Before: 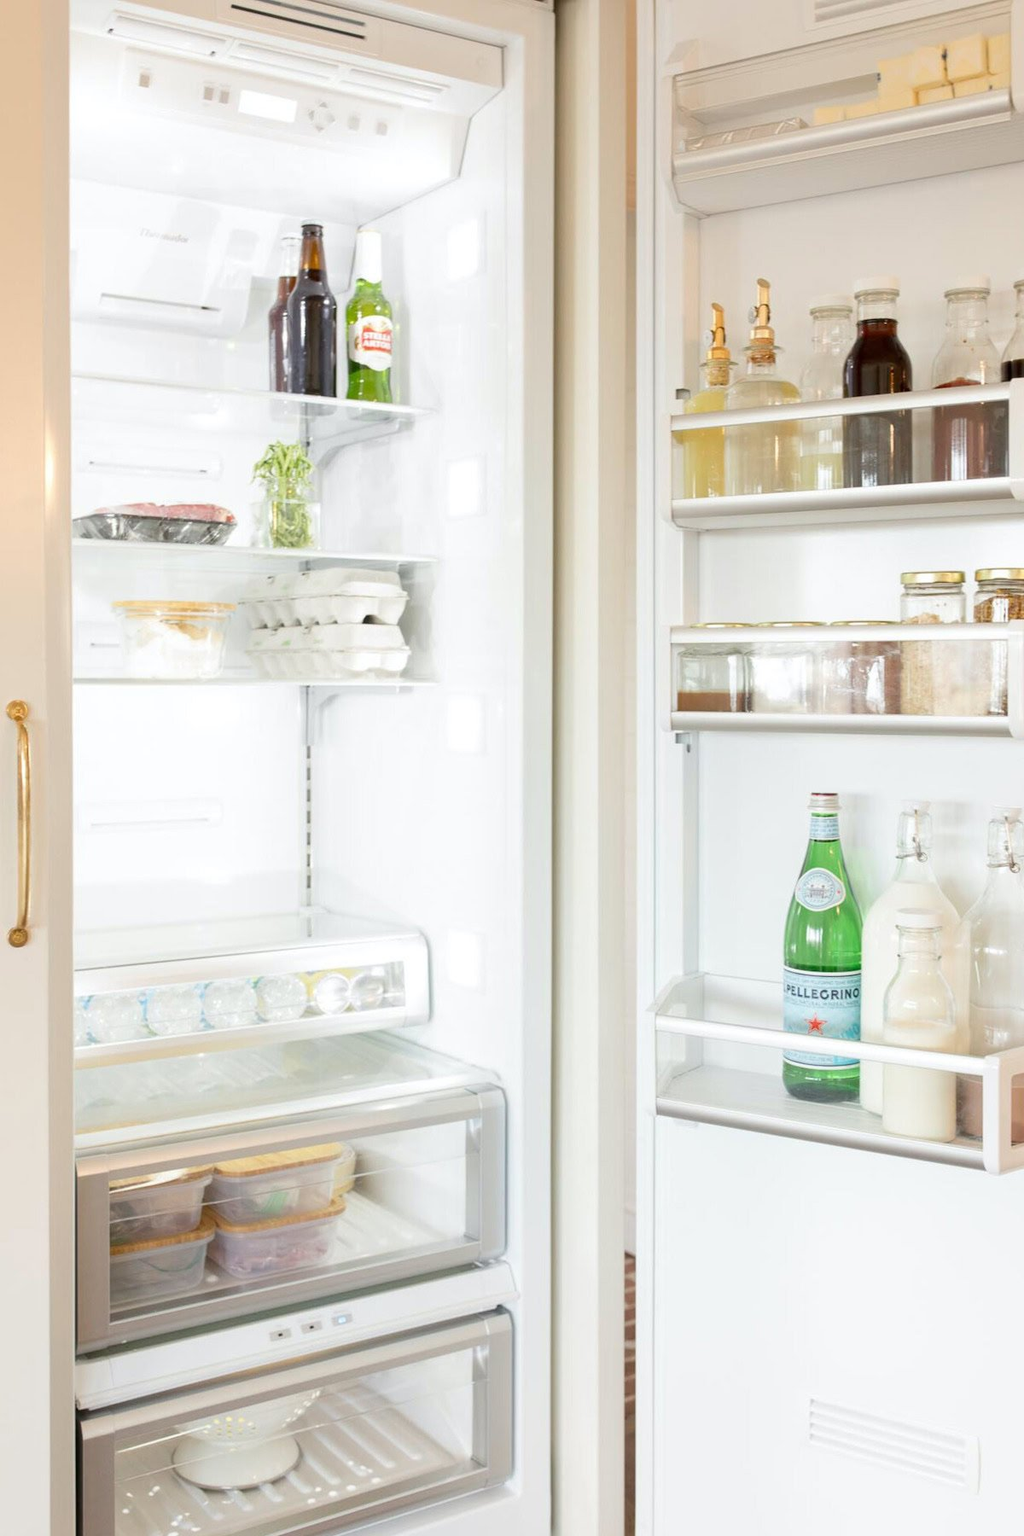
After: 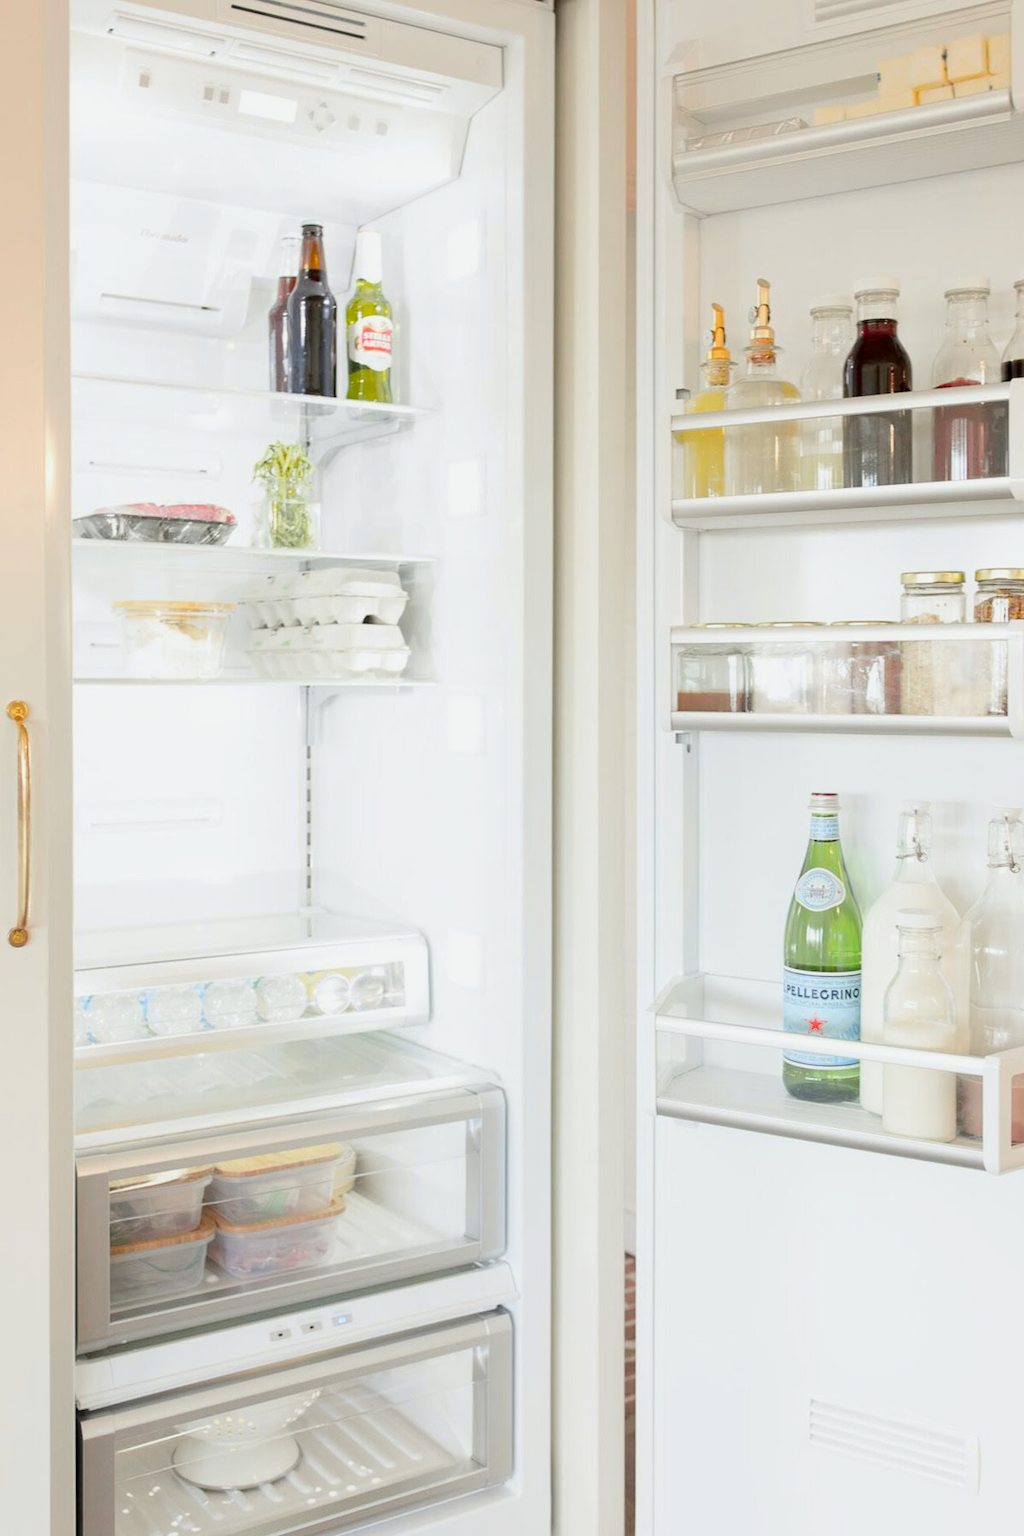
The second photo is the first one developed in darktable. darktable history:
tone curve: curves: ch0 [(0, 0) (0.07, 0.052) (0.23, 0.254) (0.486, 0.53) (0.822, 0.825) (0.994, 0.955)]; ch1 [(0, 0) (0.226, 0.261) (0.379, 0.442) (0.469, 0.472) (0.495, 0.495) (0.514, 0.504) (0.561, 0.568) (0.59, 0.612) (1, 1)]; ch2 [(0, 0) (0.269, 0.299) (0.459, 0.441) (0.498, 0.499) (0.523, 0.52) (0.586, 0.569) (0.635, 0.617) (0.659, 0.681) (0.718, 0.764) (1, 1)], color space Lab, independent channels, preserve colors none
